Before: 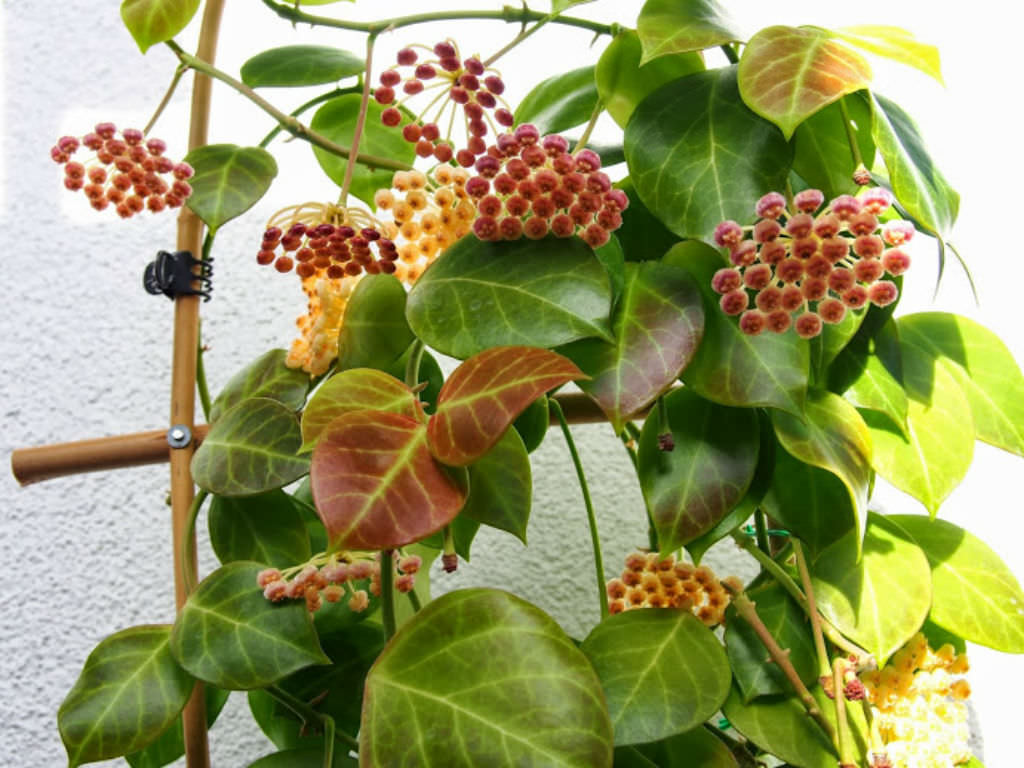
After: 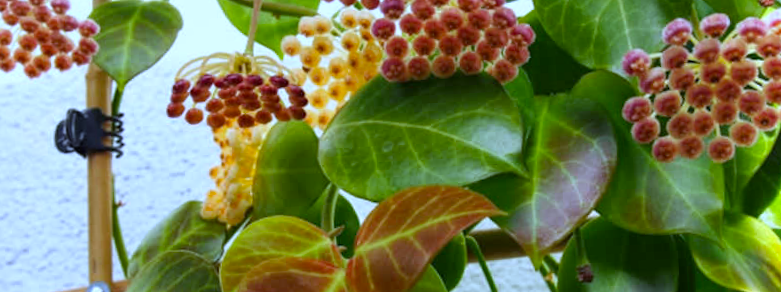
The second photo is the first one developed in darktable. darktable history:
rotate and perspective: rotation -3°, crop left 0.031, crop right 0.968, crop top 0.07, crop bottom 0.93
crop: left 7.036%, top 18.398%, right 14.379%, bottom 40.043%
white balance: red 0.871, blue 1.249
color balance: output saturation 110%
